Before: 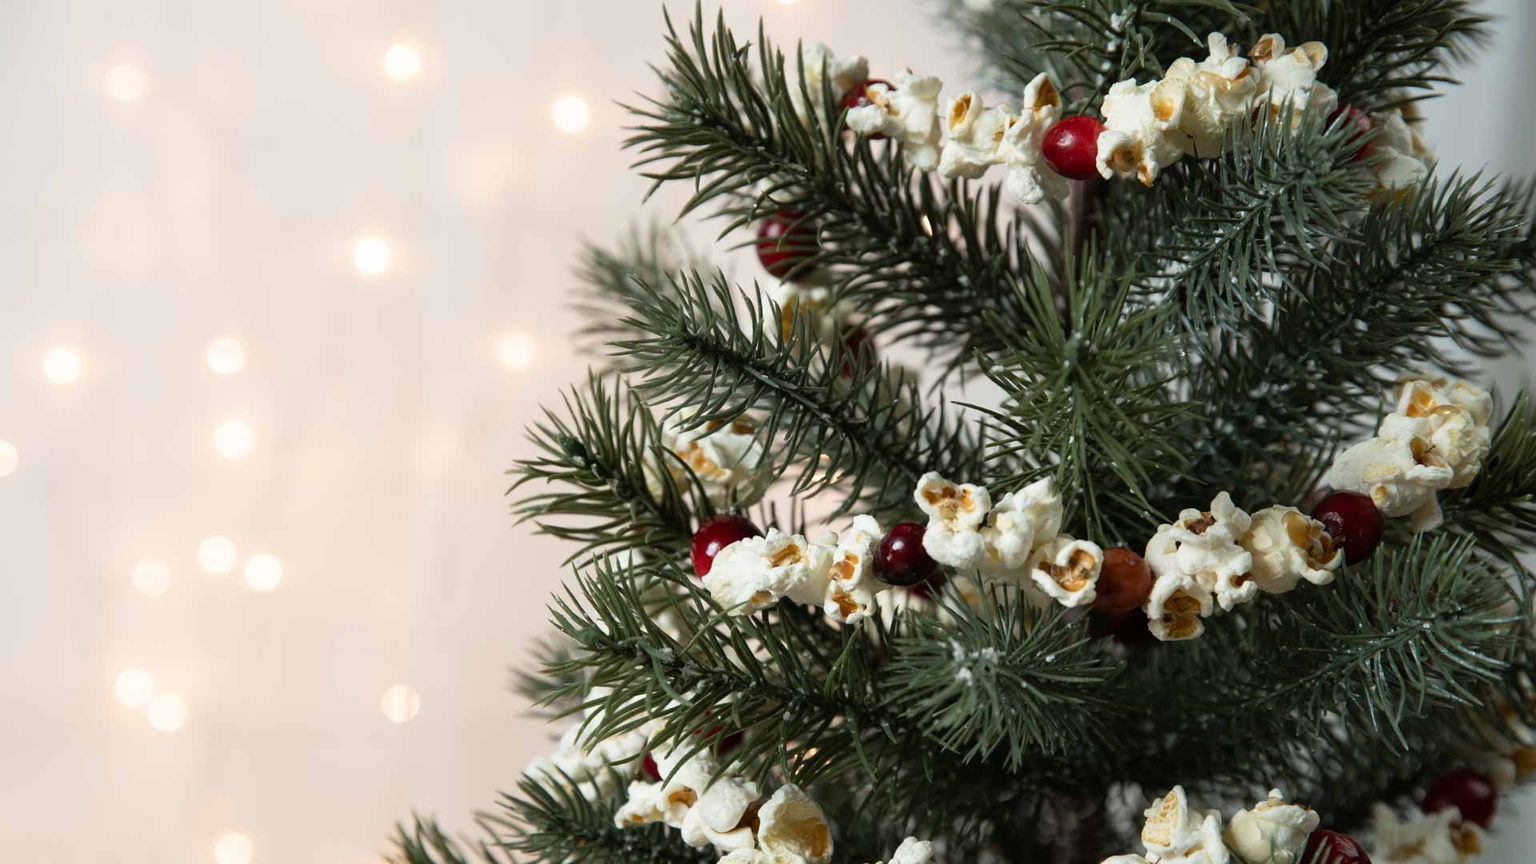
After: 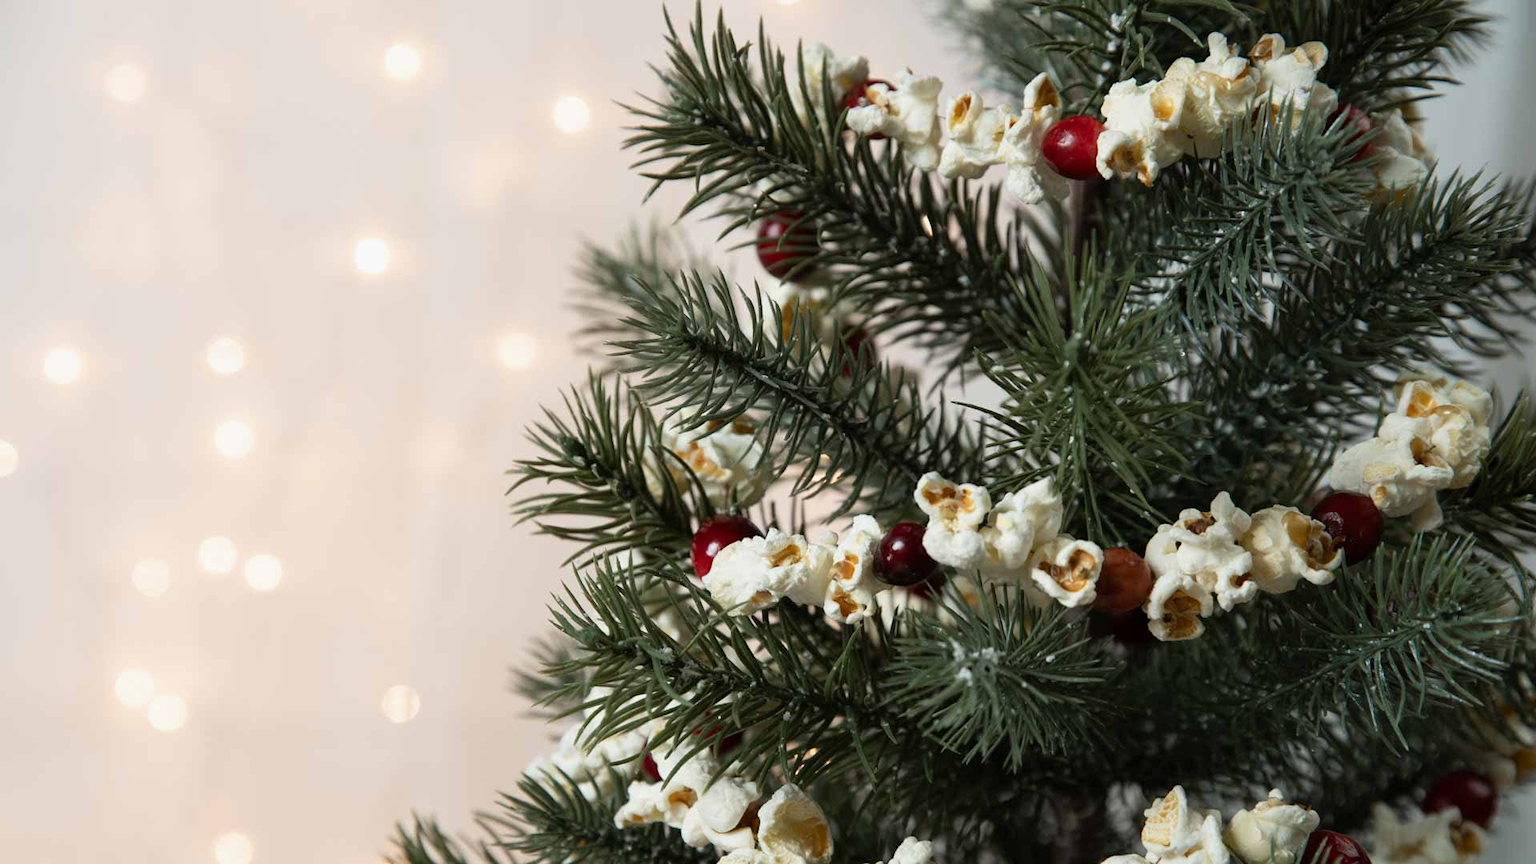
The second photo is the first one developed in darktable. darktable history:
exposure: exposure -0.072 EV, compensate highlight preservation false
white balance: emerald 1
